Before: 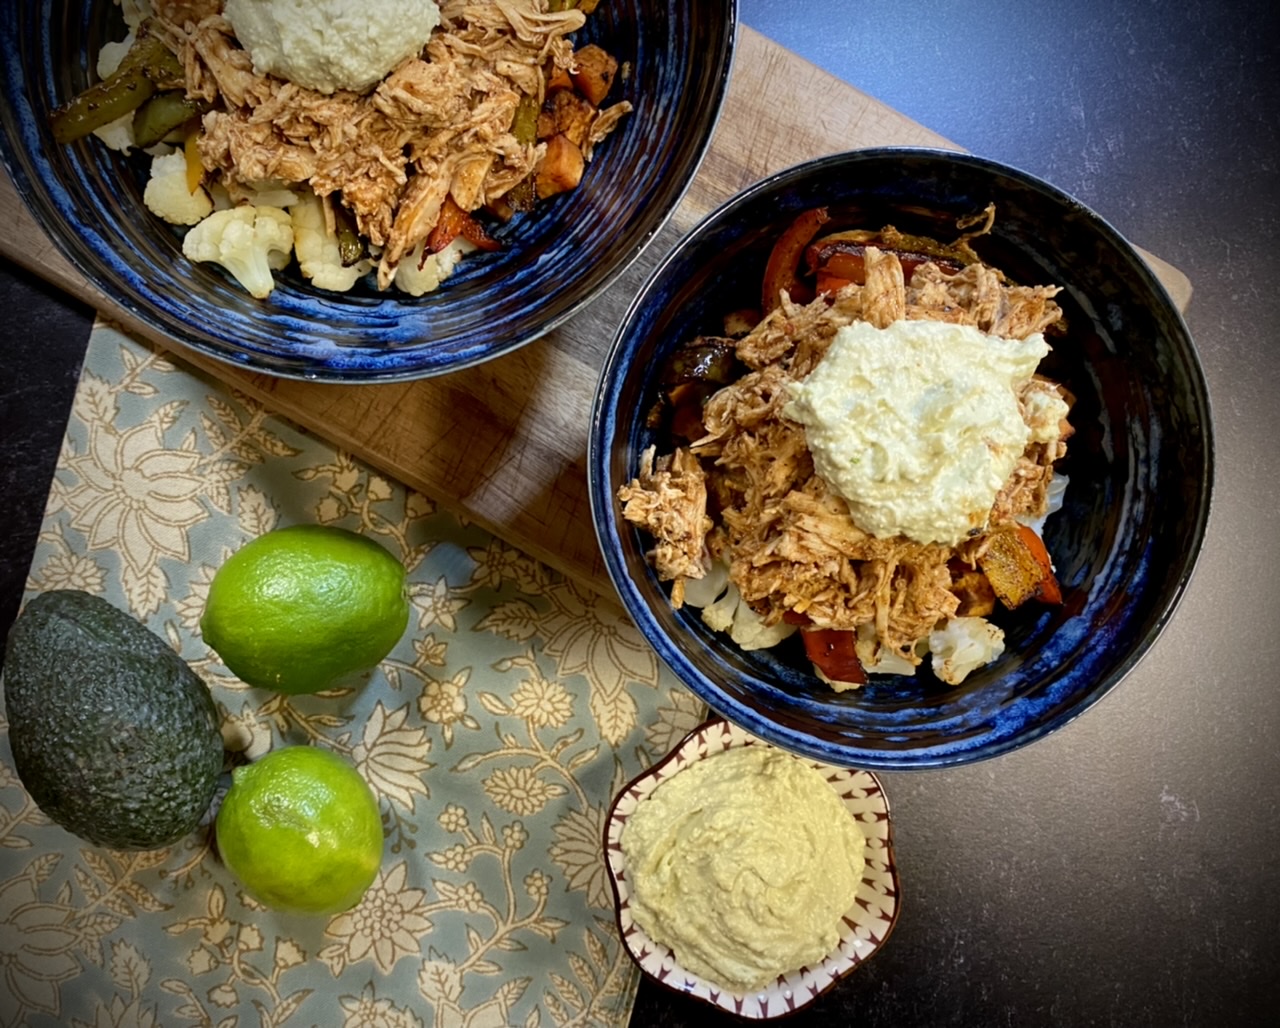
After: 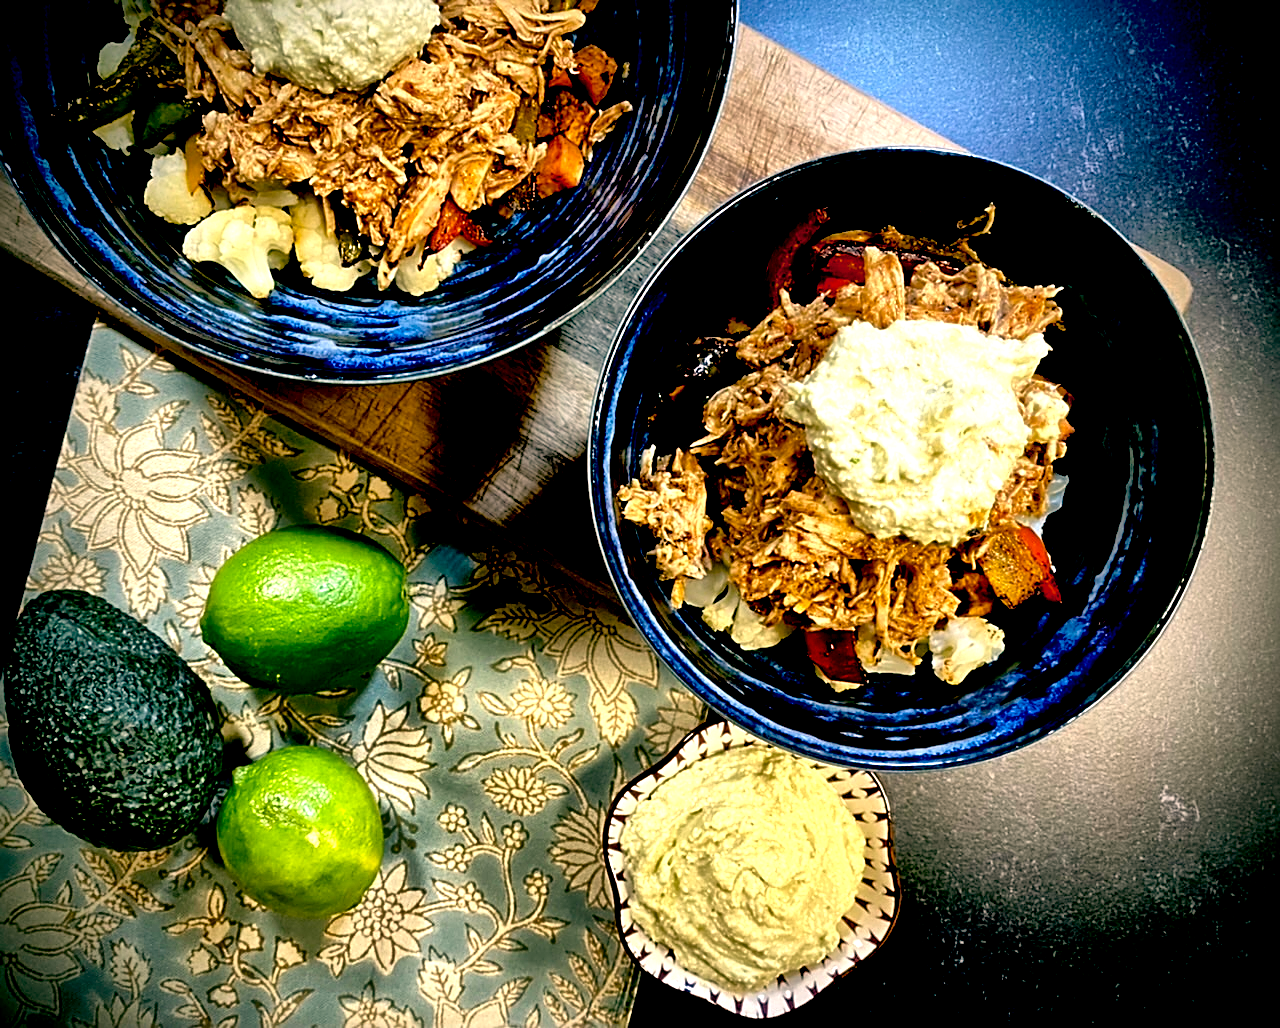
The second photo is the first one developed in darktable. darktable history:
color balance: lift [1.005, 0.99, 1.007, 1.01], gamma [1, 0.979, 1.011, 1.021], gain [0.923, 1.098, 1.025, 0.902], input saturation 90.45%, contrast 7.73%, output saturation 105.91%
local contrast: mode bilateral grid, contrast 44, coarseness 69, detail 214%, midtone range 0.2
exposure: black level correction 0.04, exposure 0.5 EV, compensate highlight preservation false
sharpen: on, module defaults
